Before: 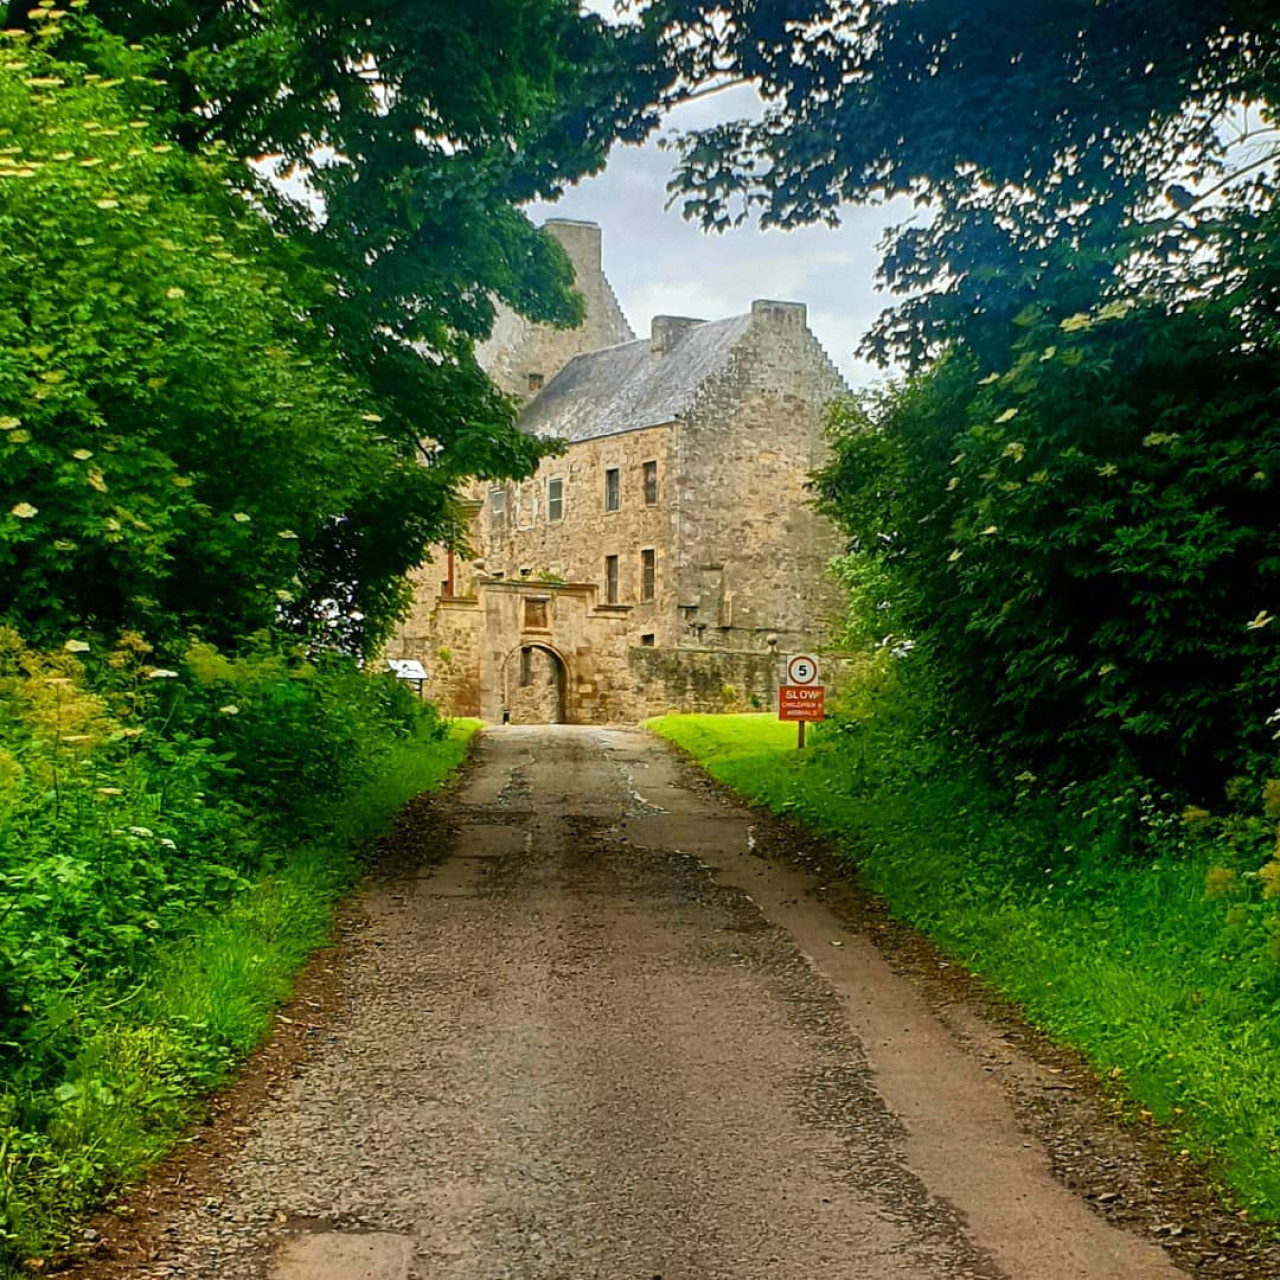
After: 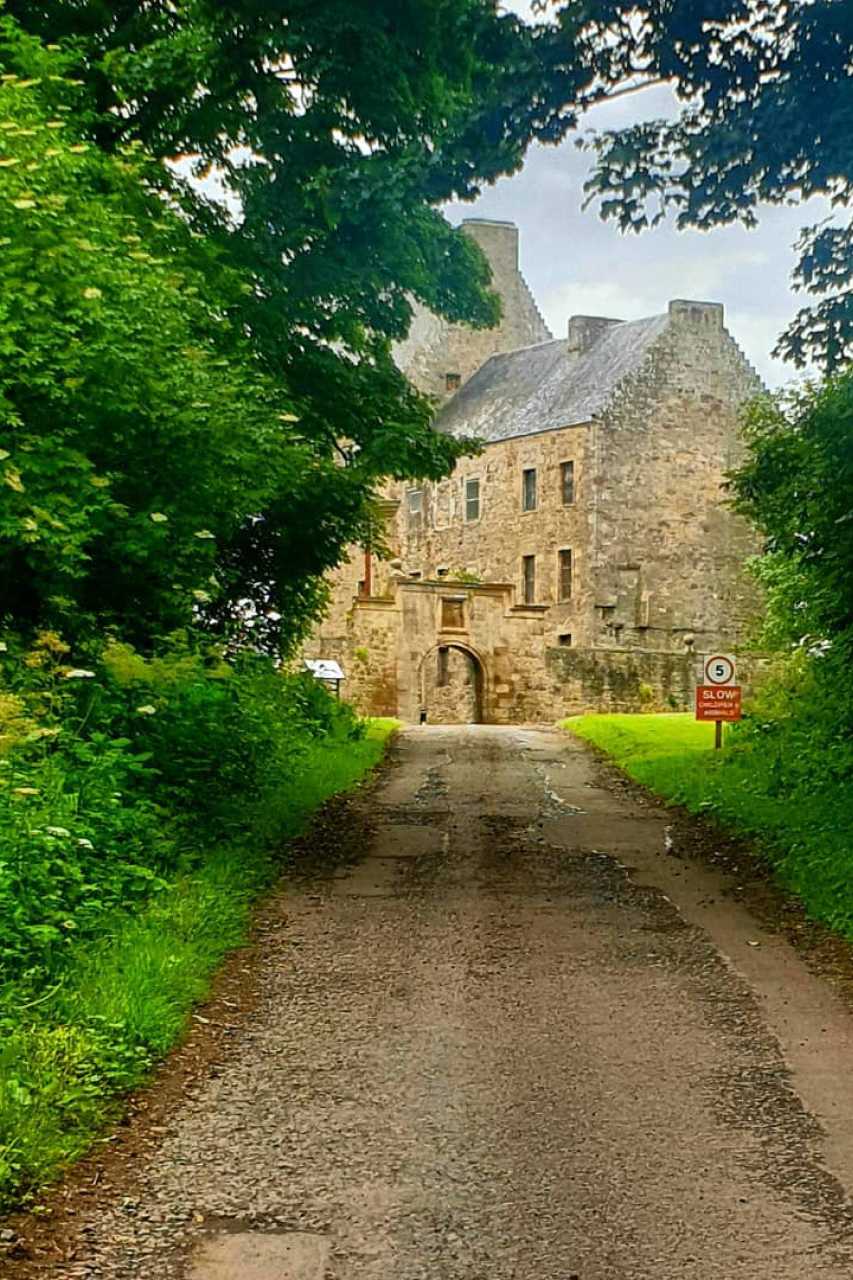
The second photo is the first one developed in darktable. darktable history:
crop and rotate: left 6.505%, right 26.801%
